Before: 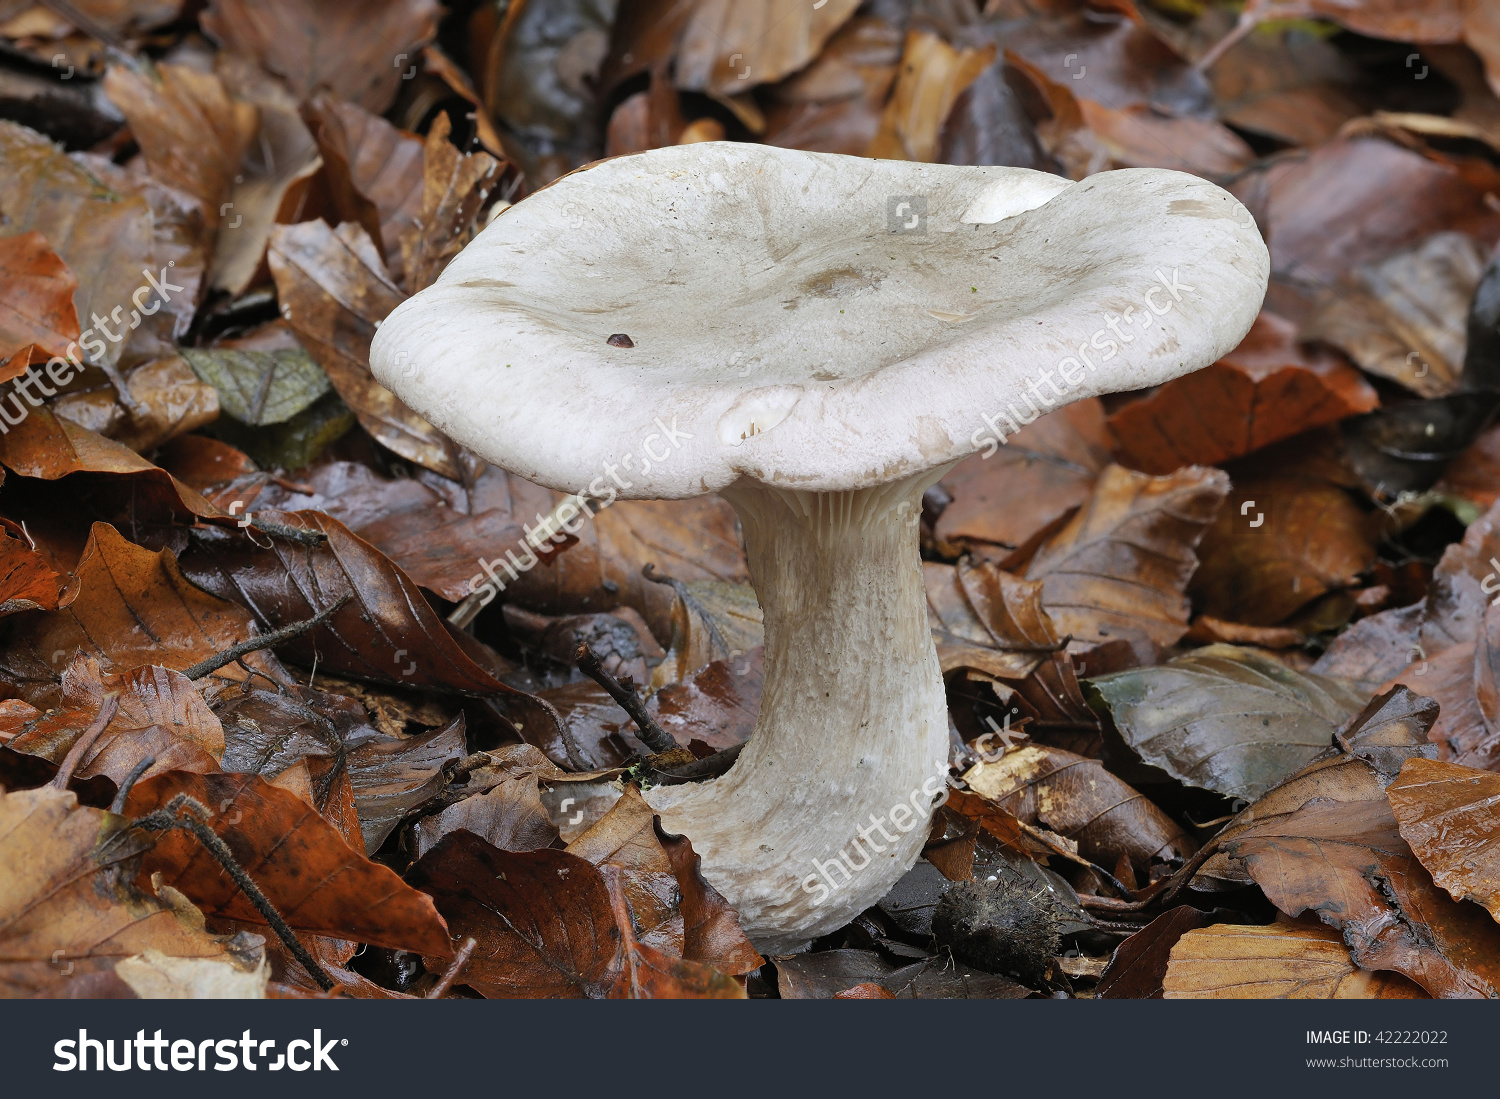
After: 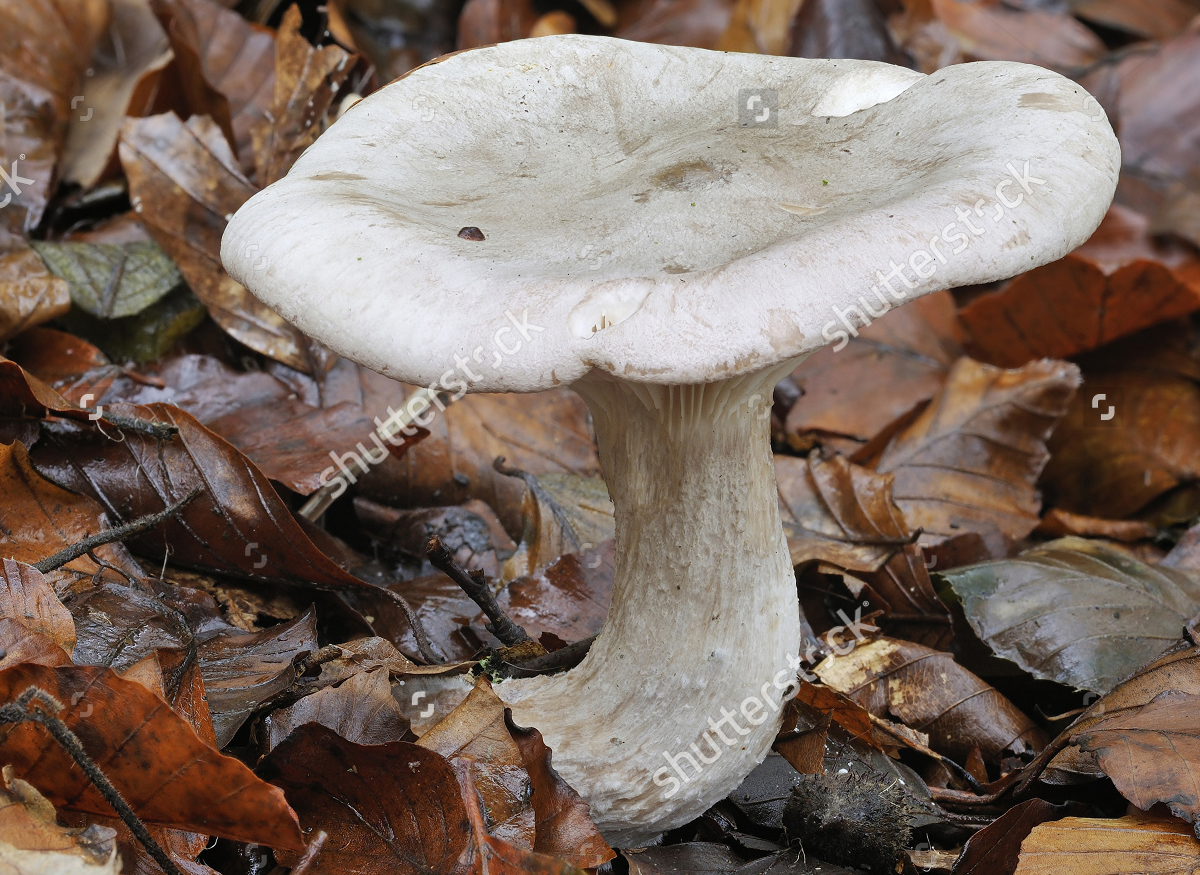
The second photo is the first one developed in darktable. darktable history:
crop and rotate: left 9.992%, top 9.822%, right 9.953%, bottom 10.556%
